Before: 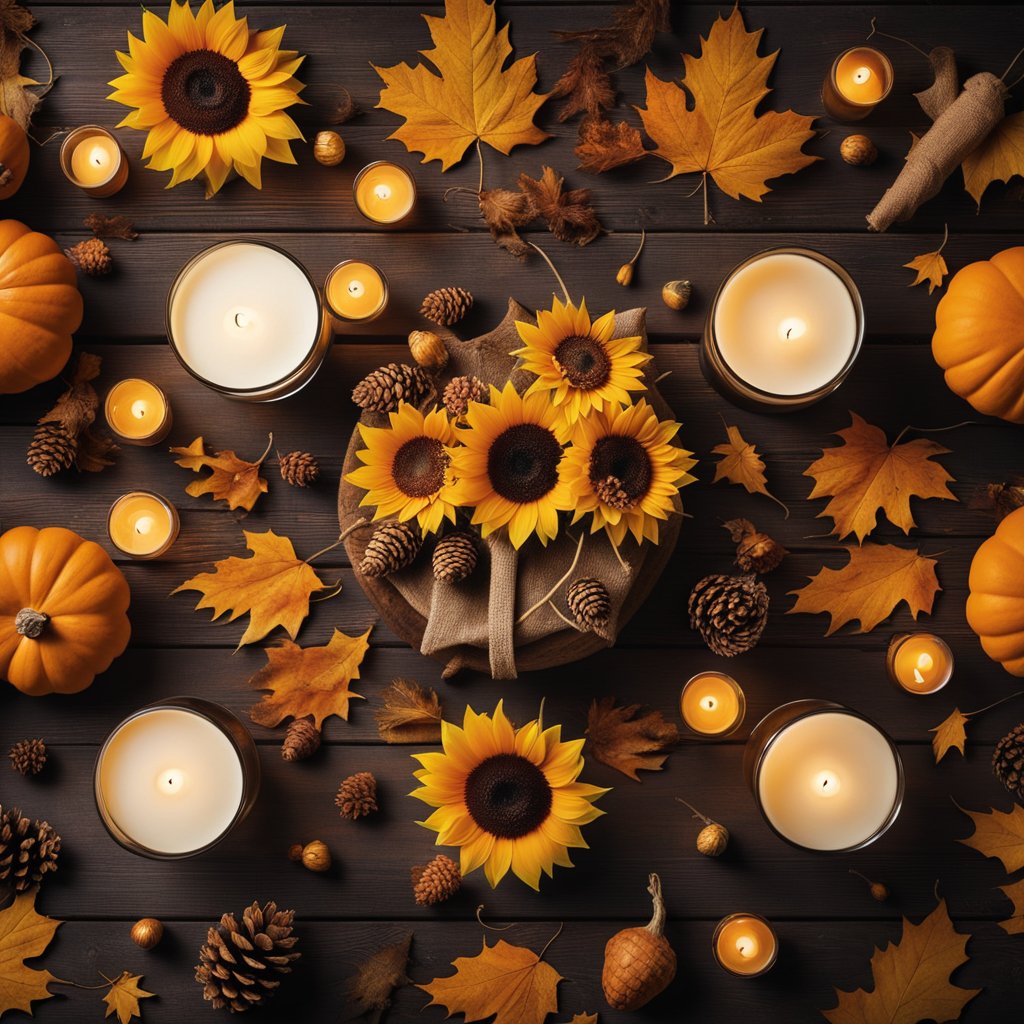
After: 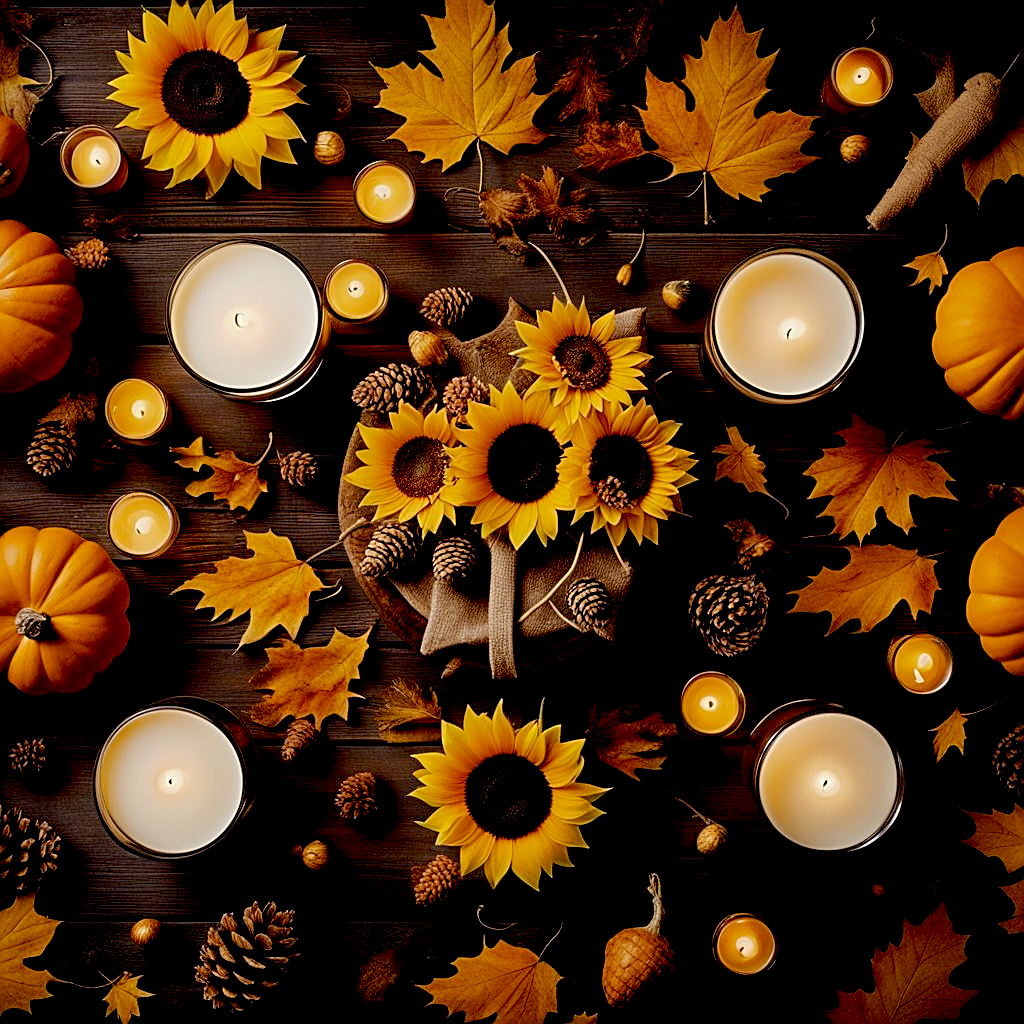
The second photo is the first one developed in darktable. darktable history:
sharpen: amount 0.741
base curve: curves: ch0 [(0, 0) (0.235, 0.266) (0.503, 0.496) (0.786, 0.72) (1, 1)], preserve colors none
exposure: black level correction 0.03, exposure -0.081 EV, compensate highlight preservation false
